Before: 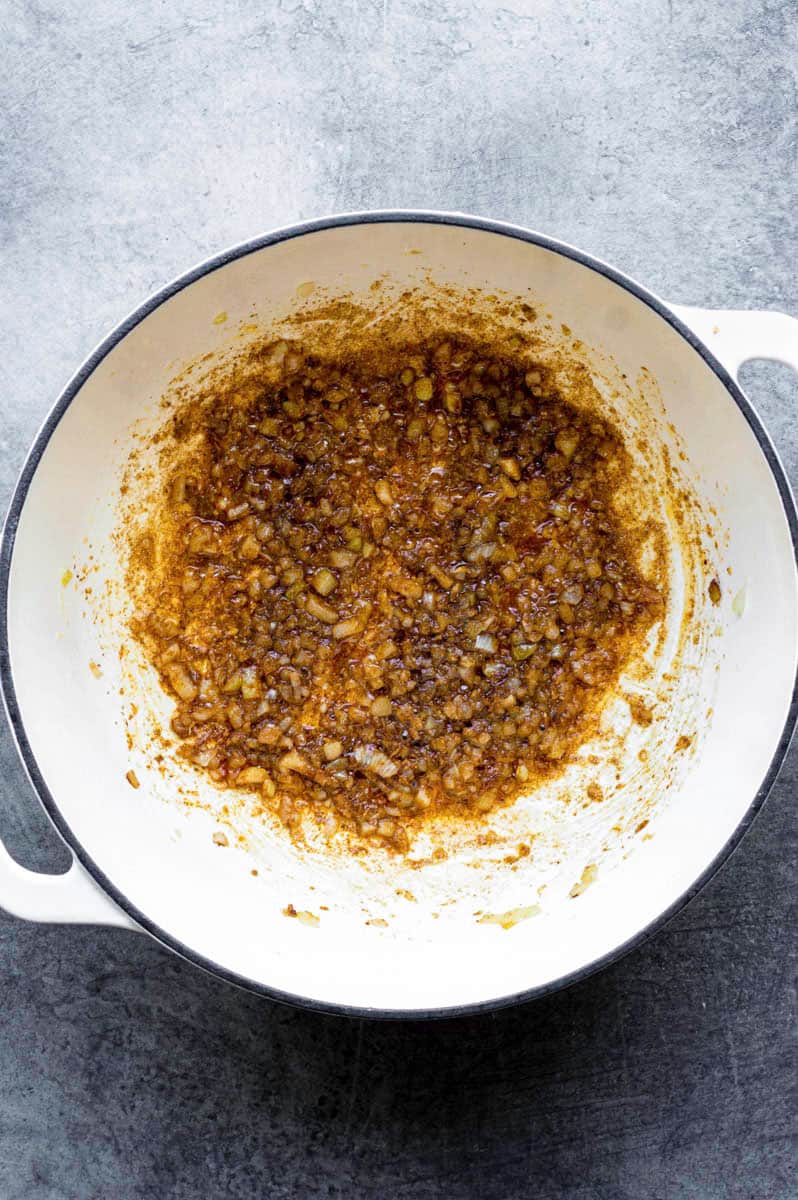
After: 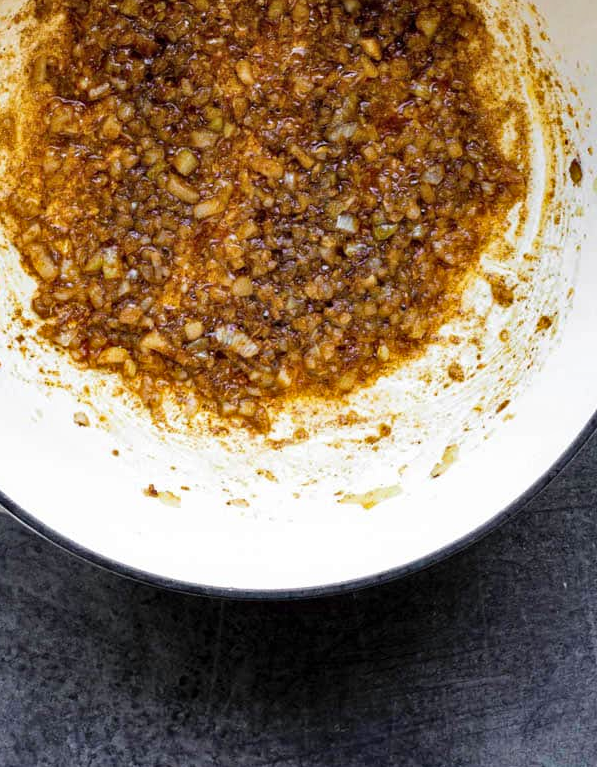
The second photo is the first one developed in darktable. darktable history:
crop and rotate: left 17.428%, top 35.015%, right 7.64%, bottom 1.033%
shadows and highlights: low approximation 0.01, soften with gaussian
